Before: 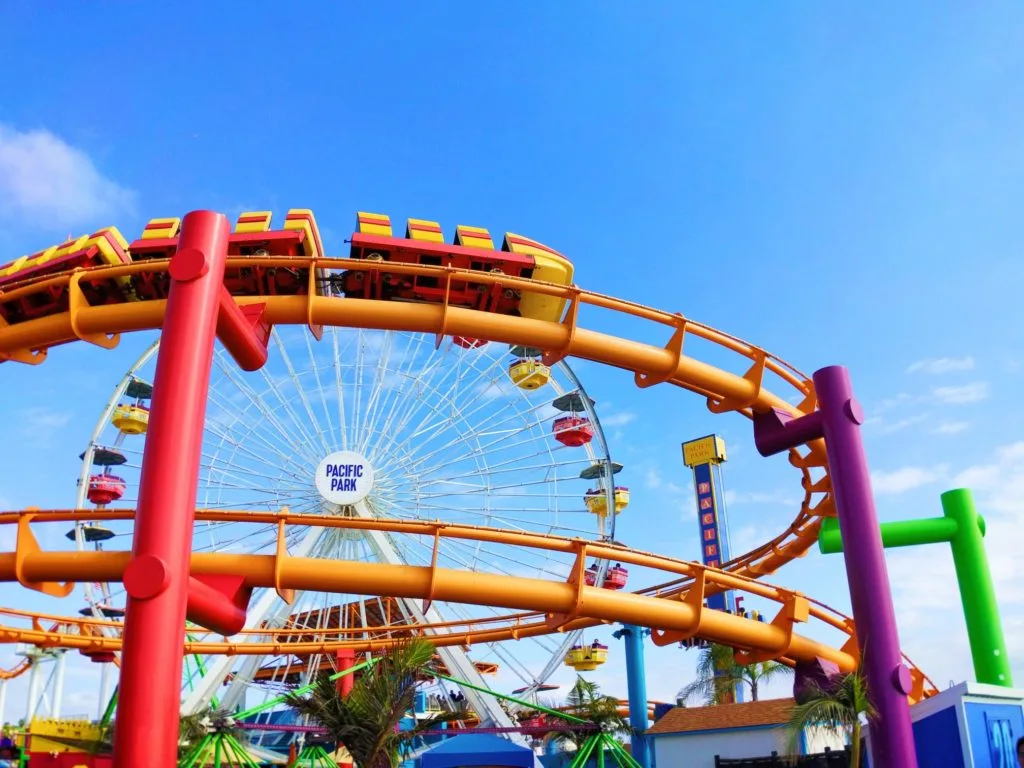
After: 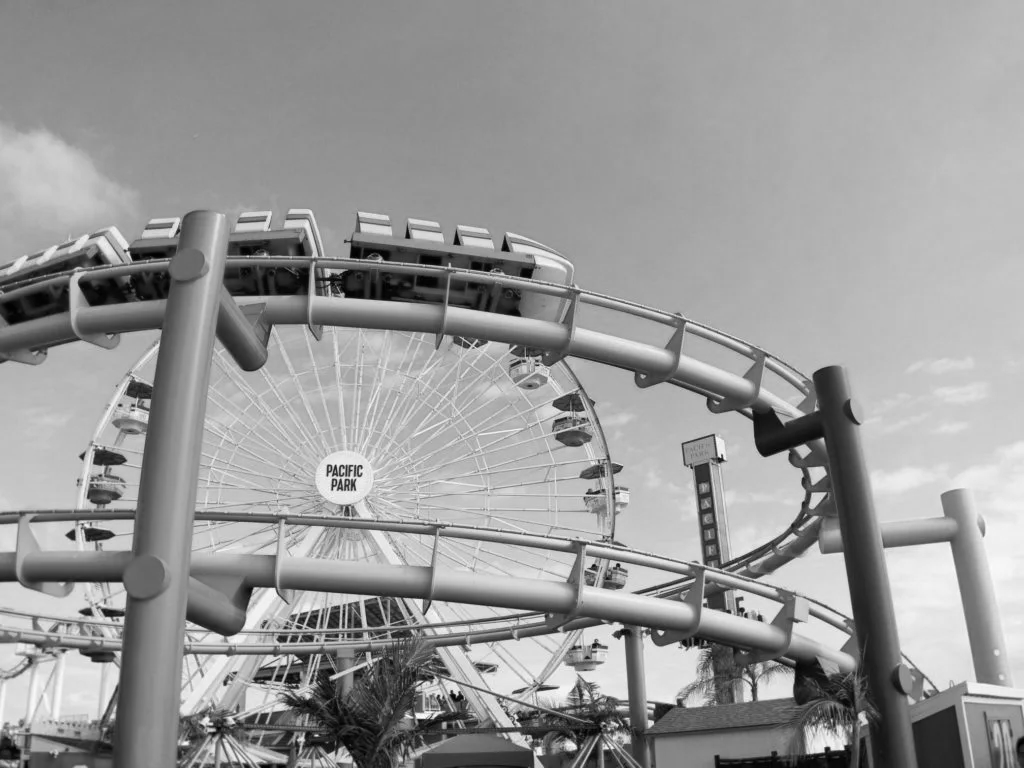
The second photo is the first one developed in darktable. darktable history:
color zones: curves: ch1 [(0, -0.394) (0.143, -0.394) (0.286, -0.394) (0.429, -0.392) (0.571, -0.391) (0.714, -0.391) (0.857, -0.391) (1, -0.394)]
